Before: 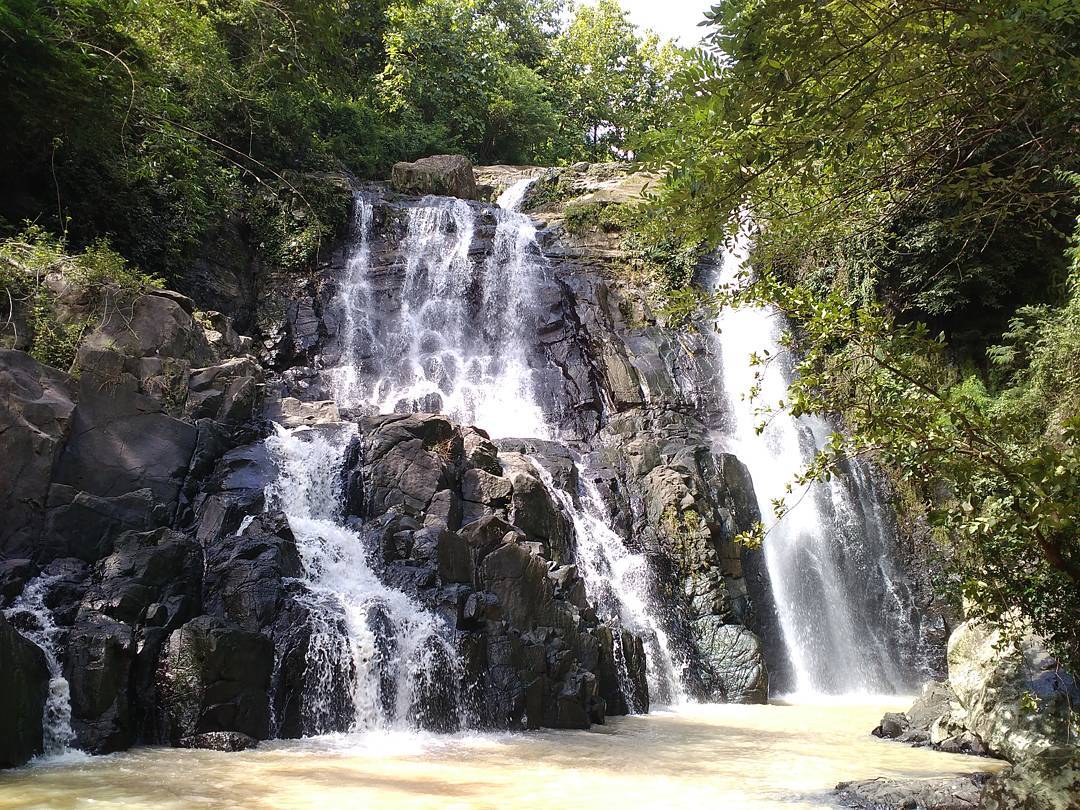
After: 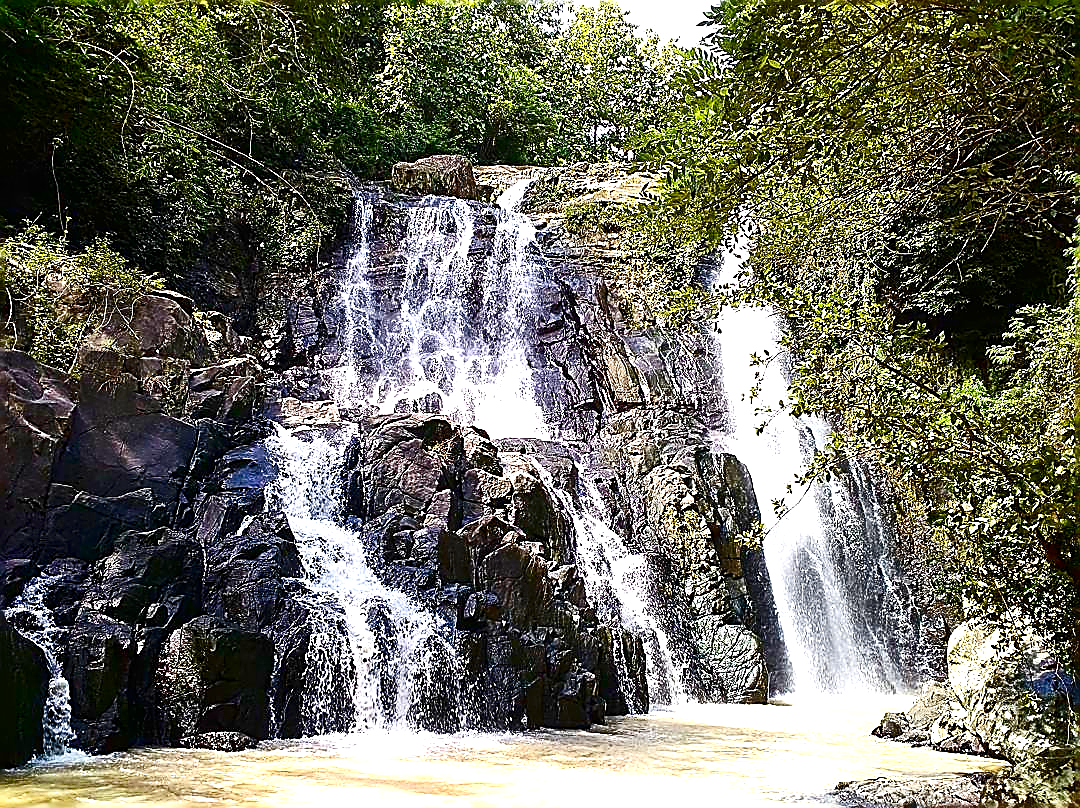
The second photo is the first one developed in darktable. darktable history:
sharpen: amount 2
contrast brightness saturation: contrast 0.2, brightness -0.11, saturation 0.1
color balance rgb: linear chroma grading › shadows -2.2%, linear chroma grading › highlights -15%, linear chroma grading › global chroma -10%, linear chroma grading › mid-tones -10%, perceptual saturation grading › global saturation 45%, perceptual saturation grading › highlights -50%, perceptual saturation grading › shadows 30%, perceptual brilliance grading › global brilliance 18%, global vibrance 45%
crop: top 0.05%, bottom 0.098%
